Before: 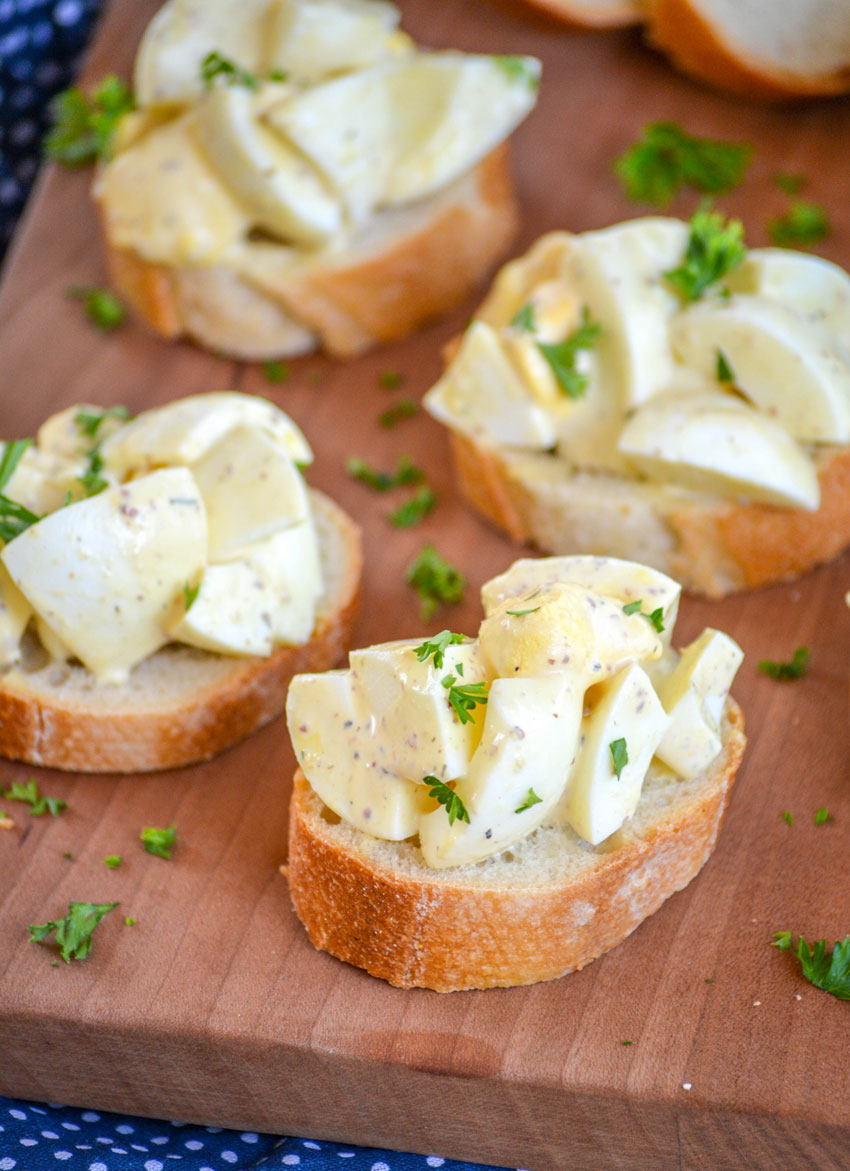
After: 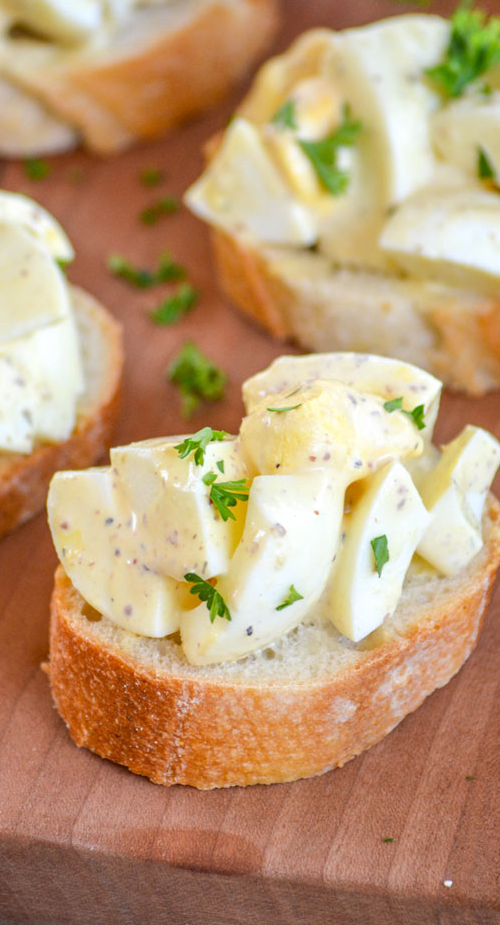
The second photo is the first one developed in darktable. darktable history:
crop and rotate: left 28.35%, top 17.39%, right 12.773%, bottom 3.599%
